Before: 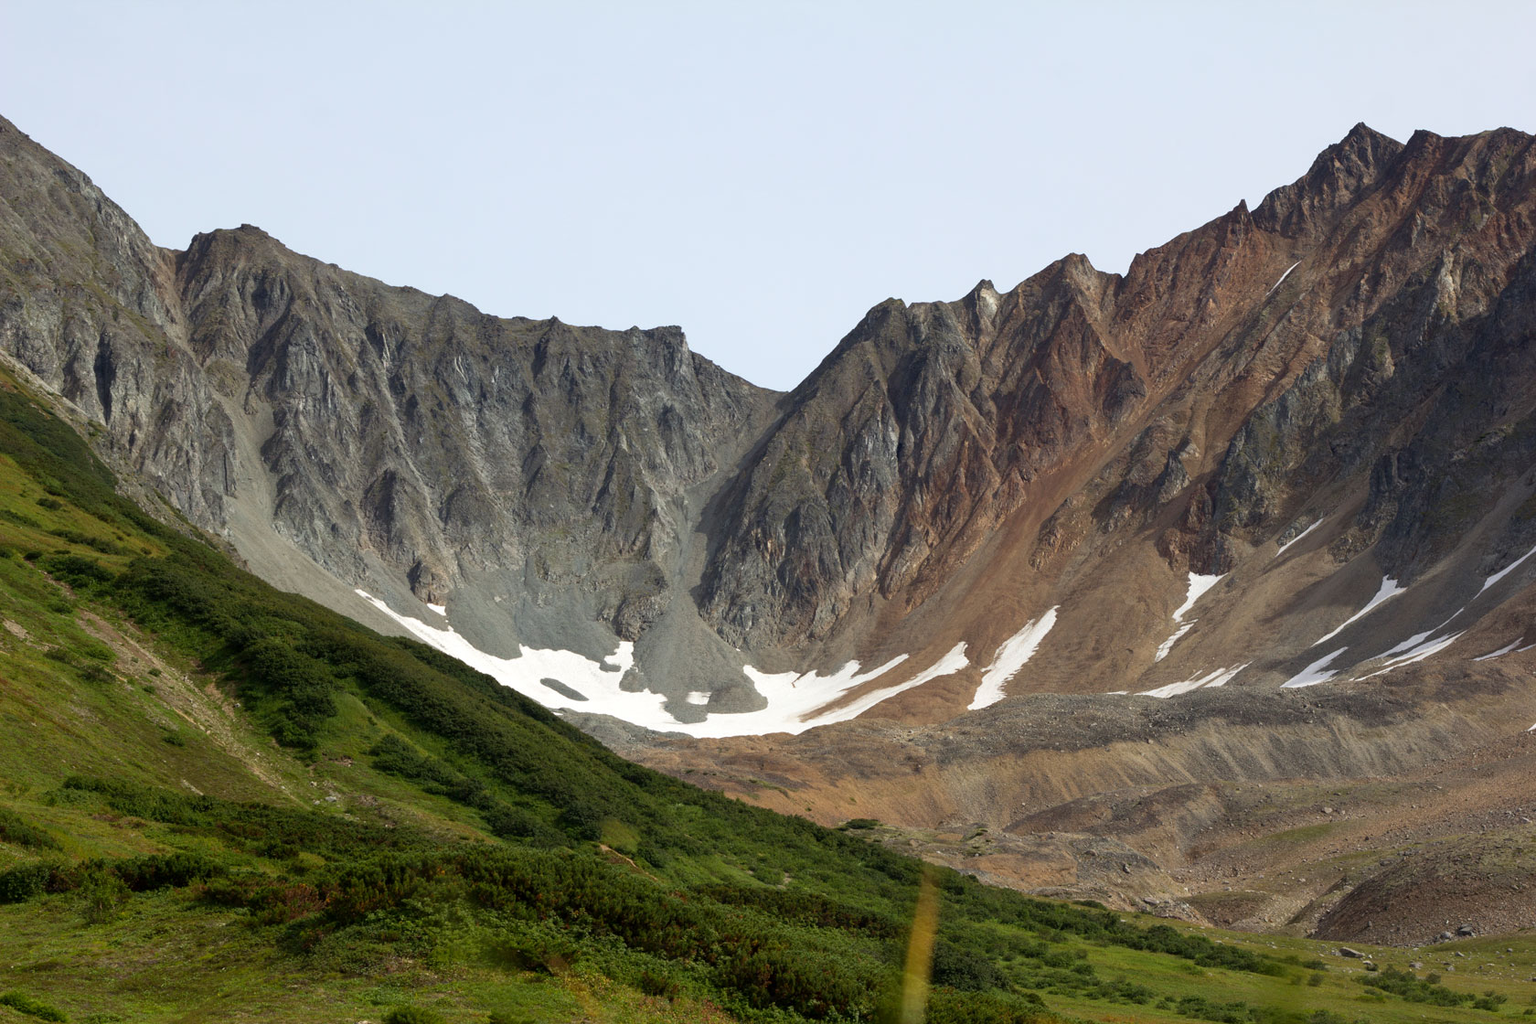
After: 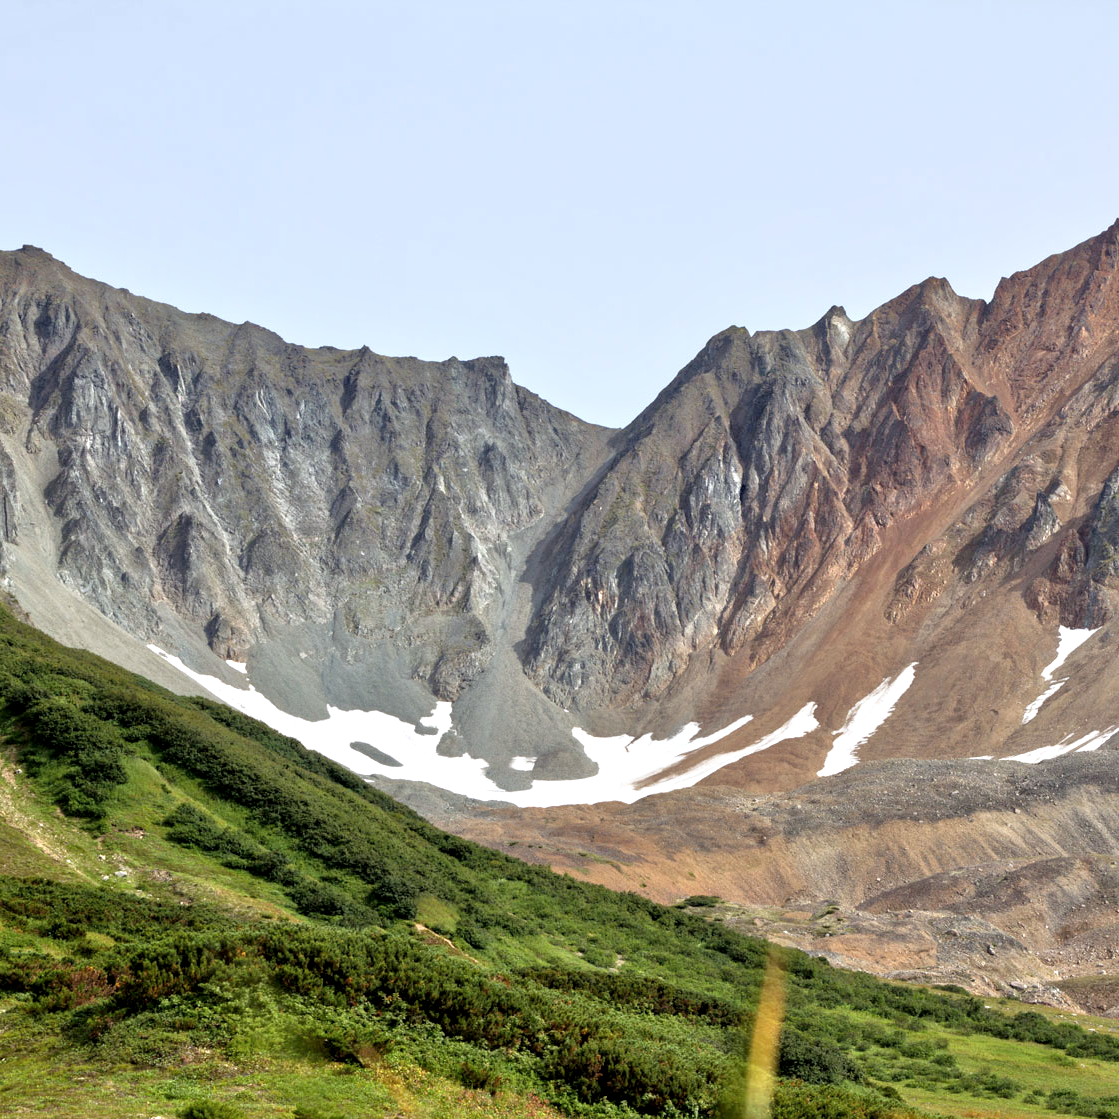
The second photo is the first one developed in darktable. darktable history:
tone equalizer: -7 EV 0.163 EV, -6 EV 0.618 EV, -5 EV 1.18 EV, -4 EV 1.33 EV, -3 EV 1.16 EV, -2 EV 0.6 EV, -1 EV 0.156 EV, luminance estimator HSV value / RGB max
crop and rotate: left 14.373%, right 18.982%
color correction: highlights a* -0.11, highlights b* -5.64, shadows a* -0.135, shadows b* -0.105
contrast equalizer: octaves 7, y [[0.524, 0.538, 0.547, 0.548, 0.538, 0.524], [0.5 ×6], [0.5 ×6], [0 ×6], [0 ×6]]
